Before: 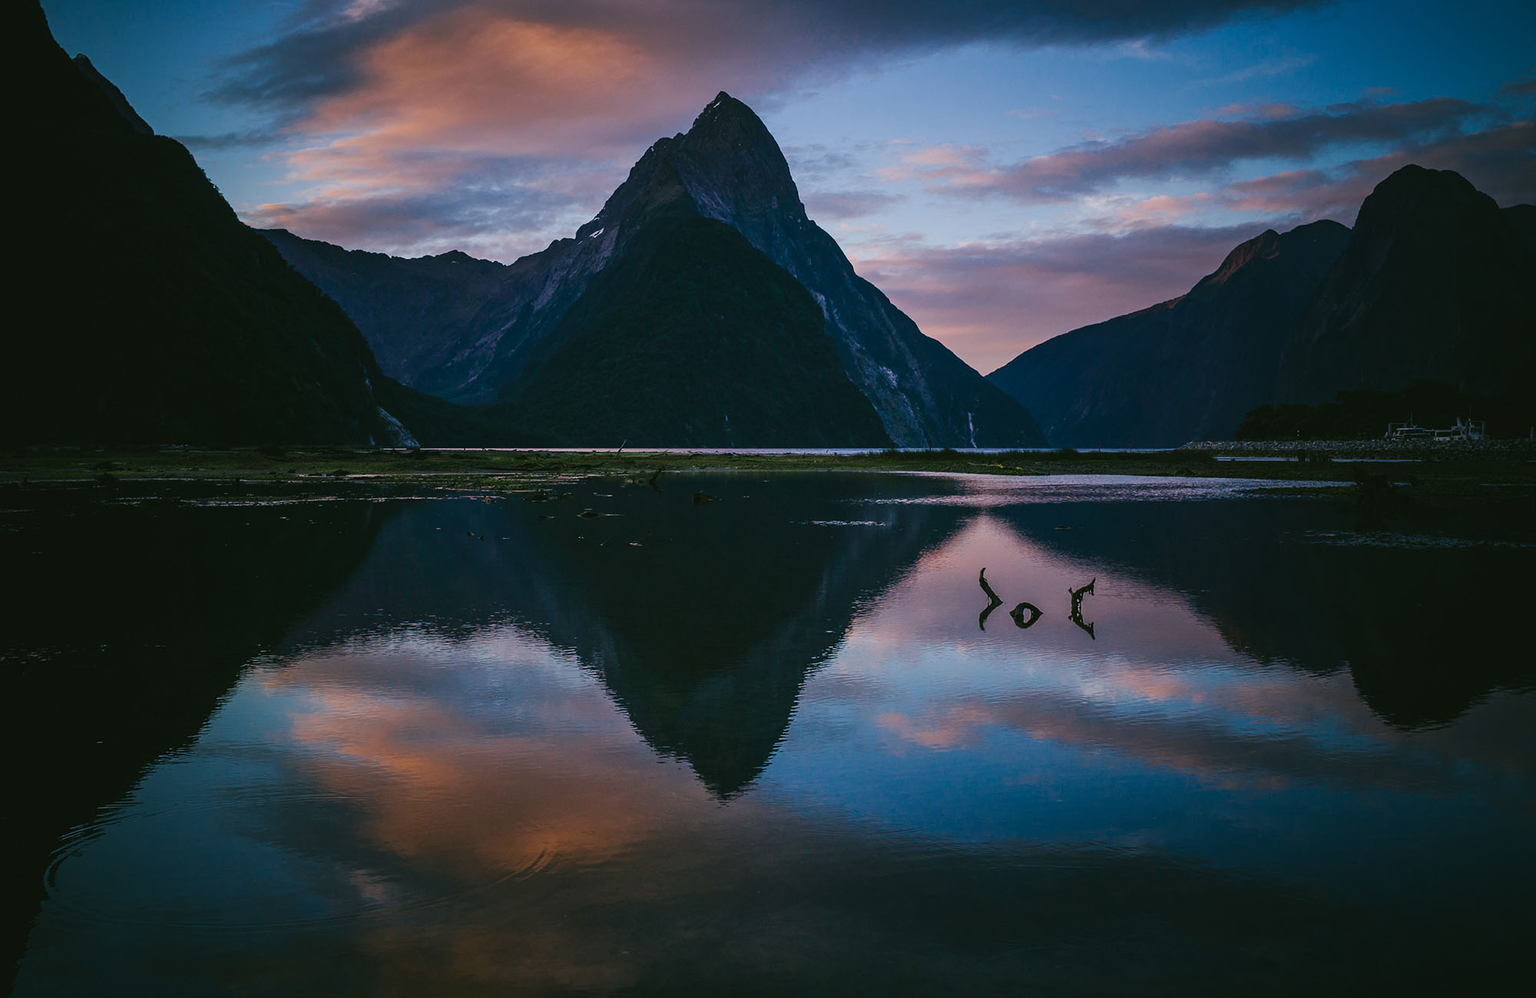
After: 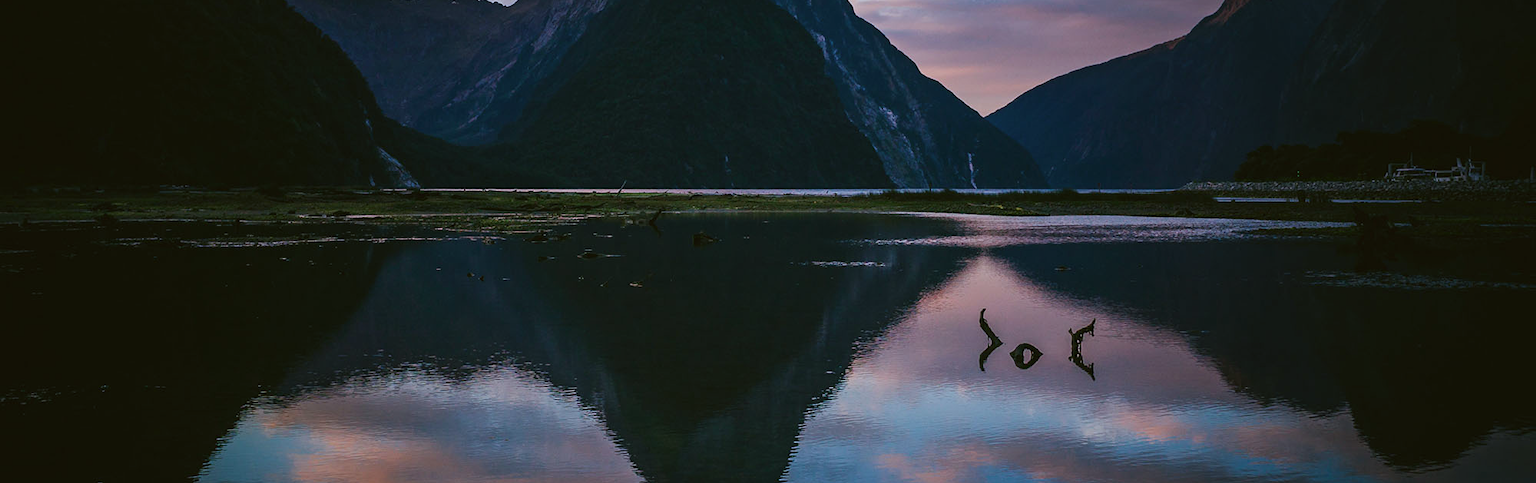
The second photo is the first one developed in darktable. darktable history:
crop and rotate: top 26.056%, bottom 25.543%
color correction: highlights a* -2.73, highlights b* -2.09, shadows a* 2.41, shadows b* 2.73
